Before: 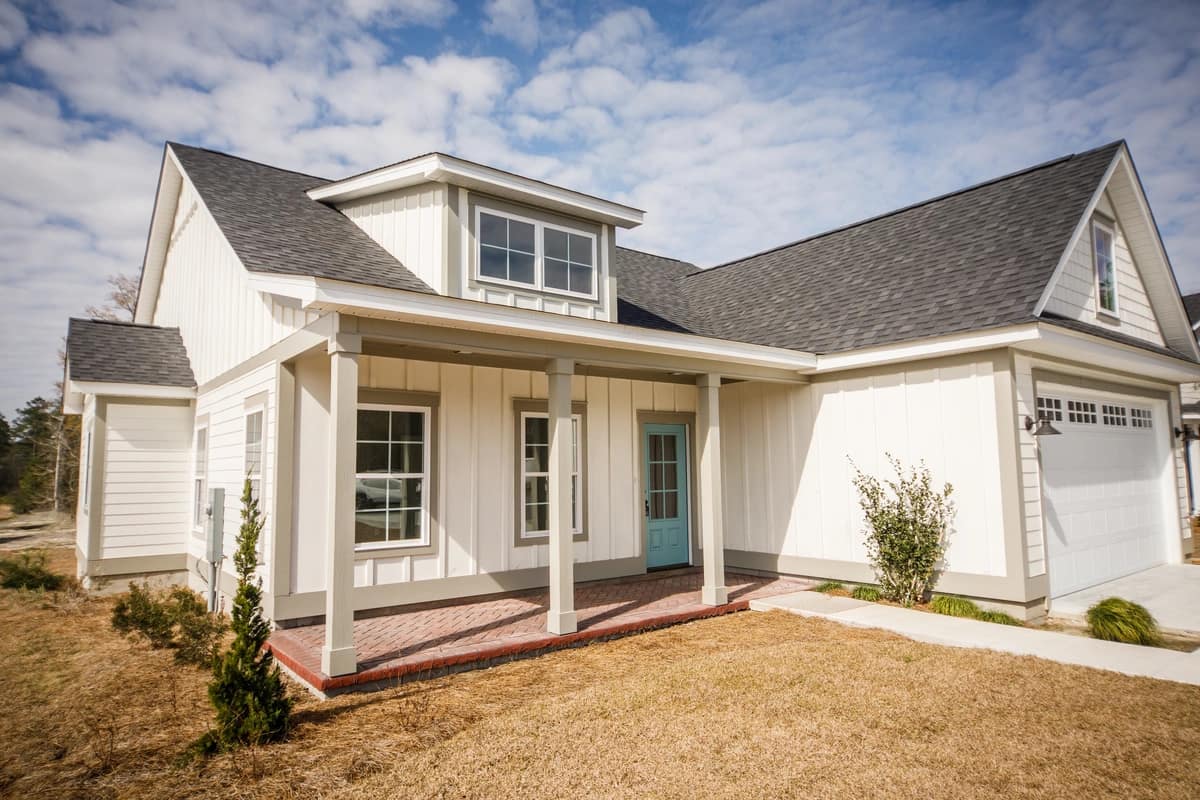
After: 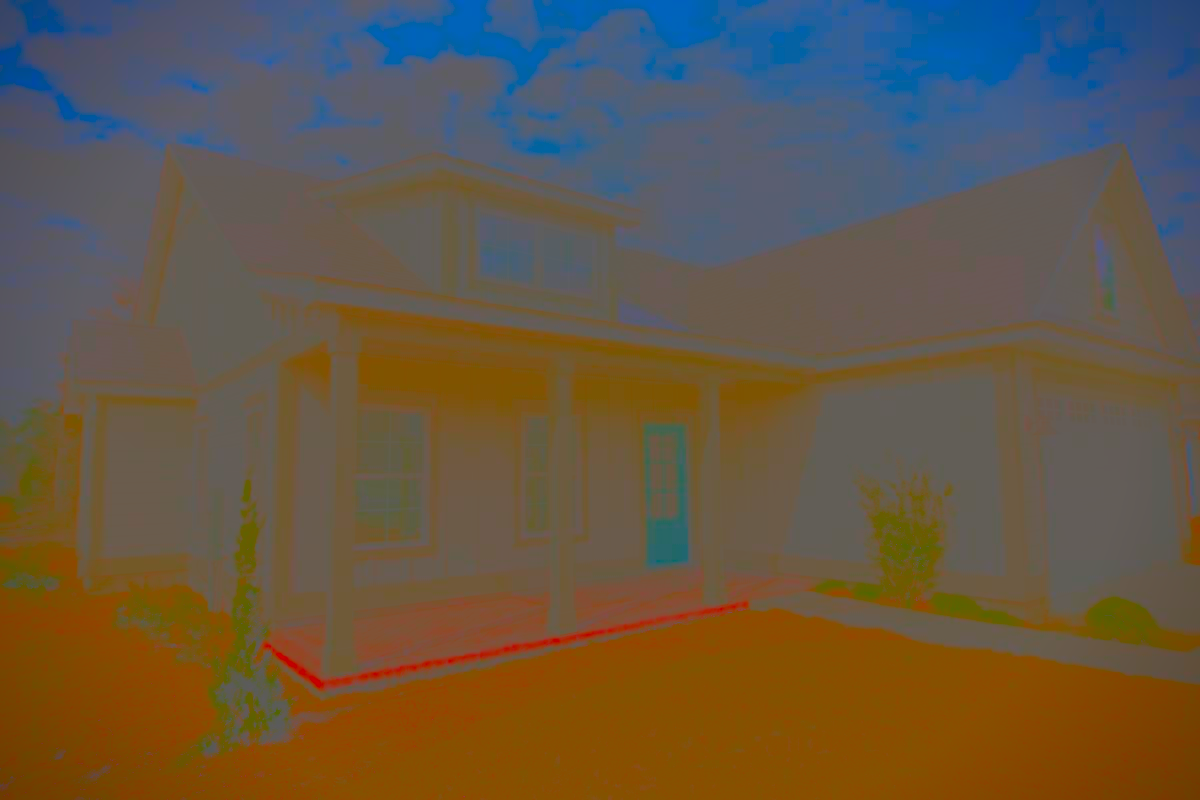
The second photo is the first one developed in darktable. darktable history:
local contrast: detail 150%
contrast brightness saturation: contrast -0.99, brightness -0.17, saturation 0.75
vignetting: fall-off start 88.53%, fall-off radius 44.2%, saturation 0.376, width/height ratio 1.161
